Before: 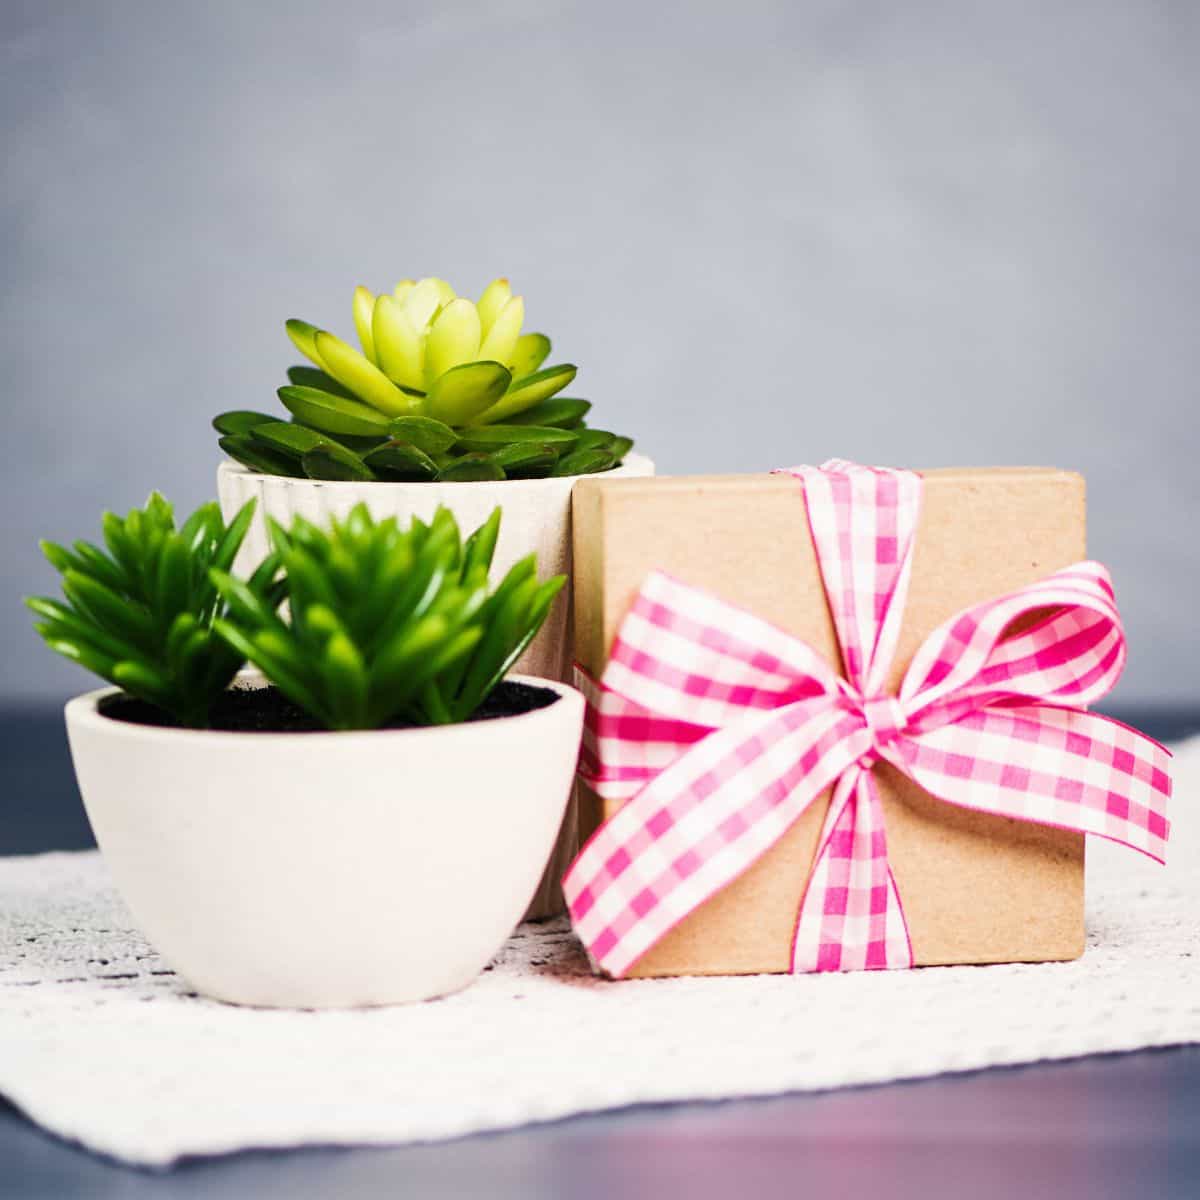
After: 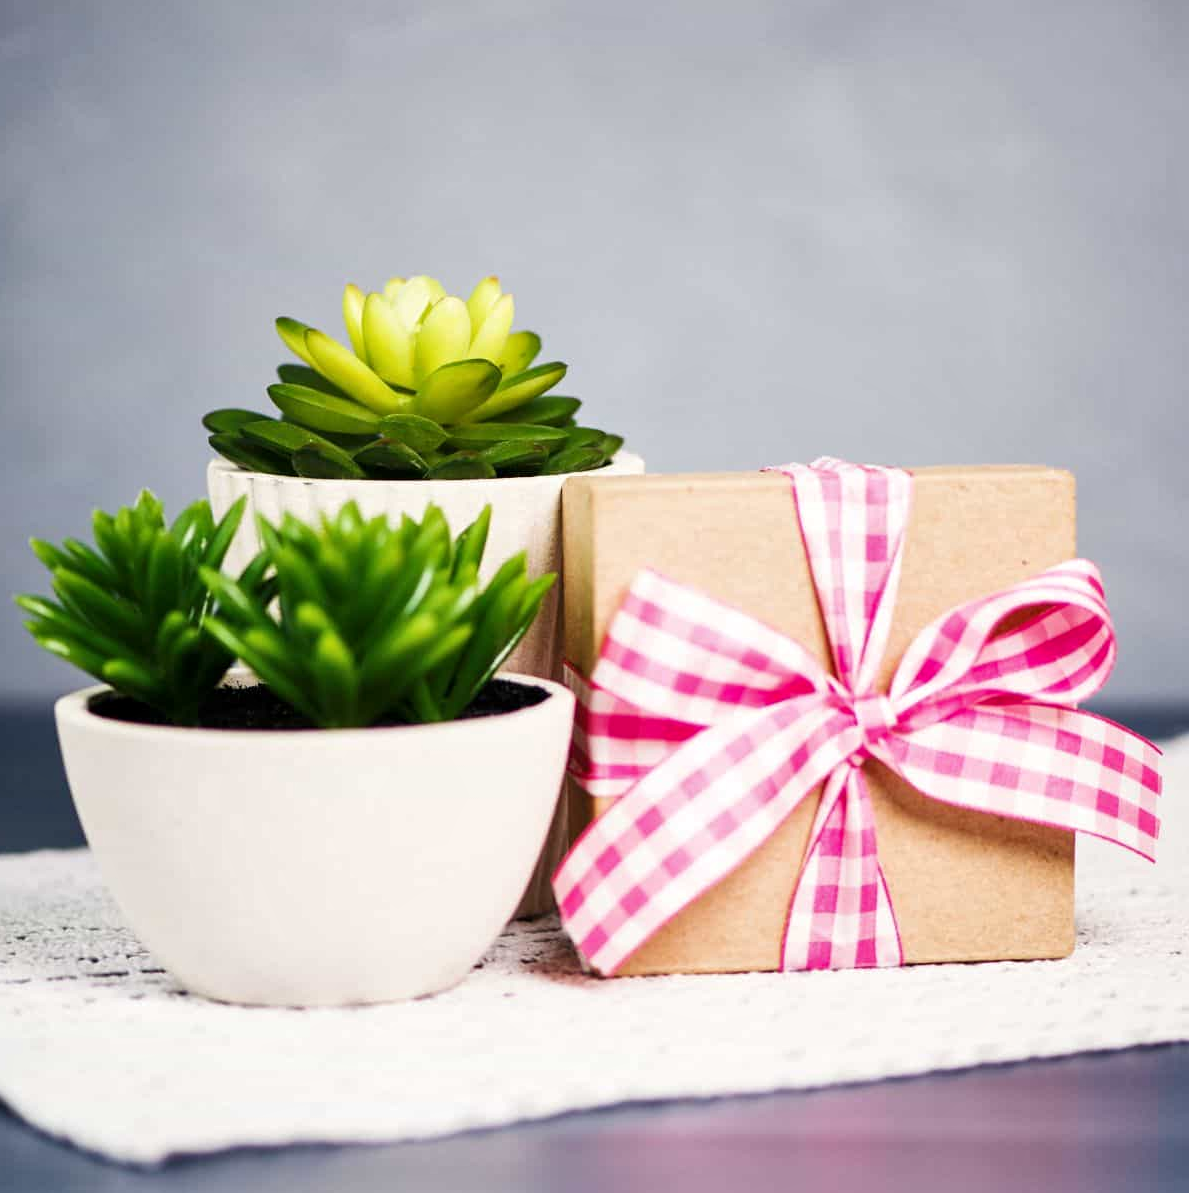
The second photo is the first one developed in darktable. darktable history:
crop and rotate: left 0.841%, top 0.214%, bottom 0.358%
local contrast: mode bilateral grid, contrast 21, coarseness 50, detail 119%, midtone range 0.2
